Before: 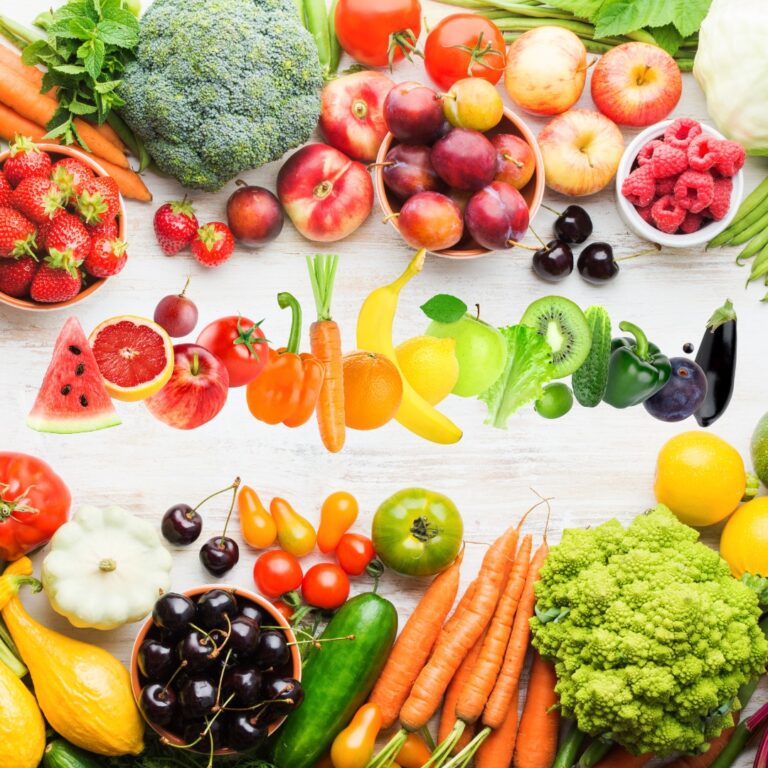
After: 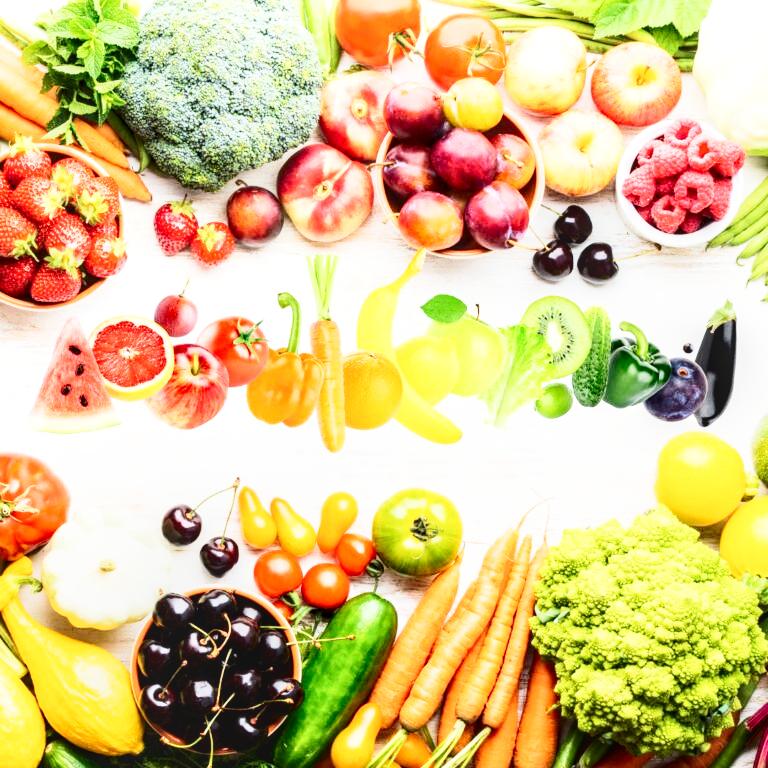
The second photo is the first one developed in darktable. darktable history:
local contrast: on, module defaults
base curve: curves: ch0 [(0, 0) (0.005, 0.002) (0.15, 0.3) (0.4, 0.7) (0.75, 0.95) (1, 1)], preserve colors none
contrast brightness saturation: contrast 0.274
